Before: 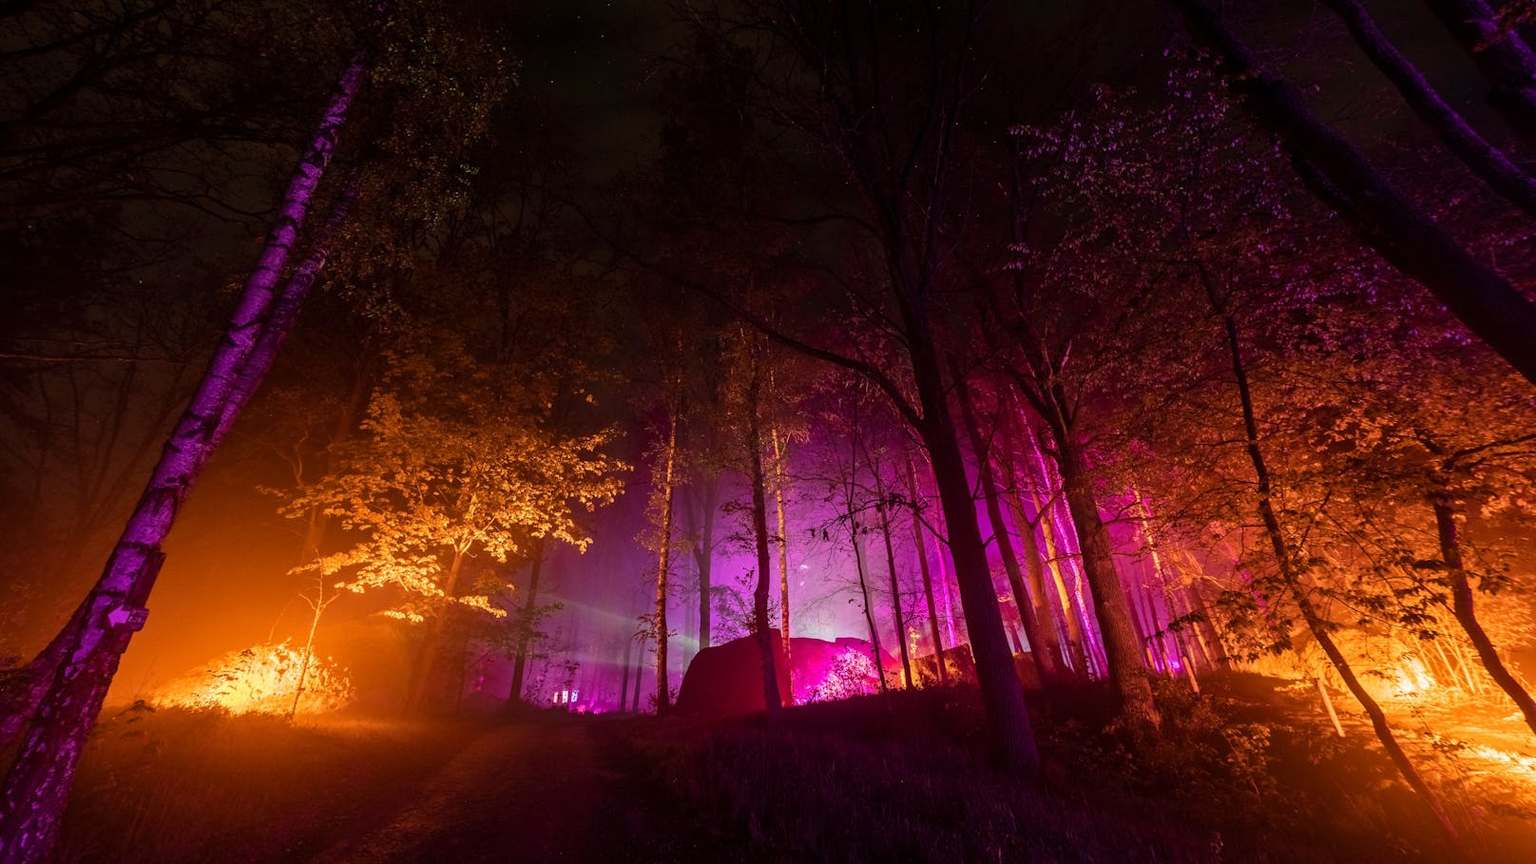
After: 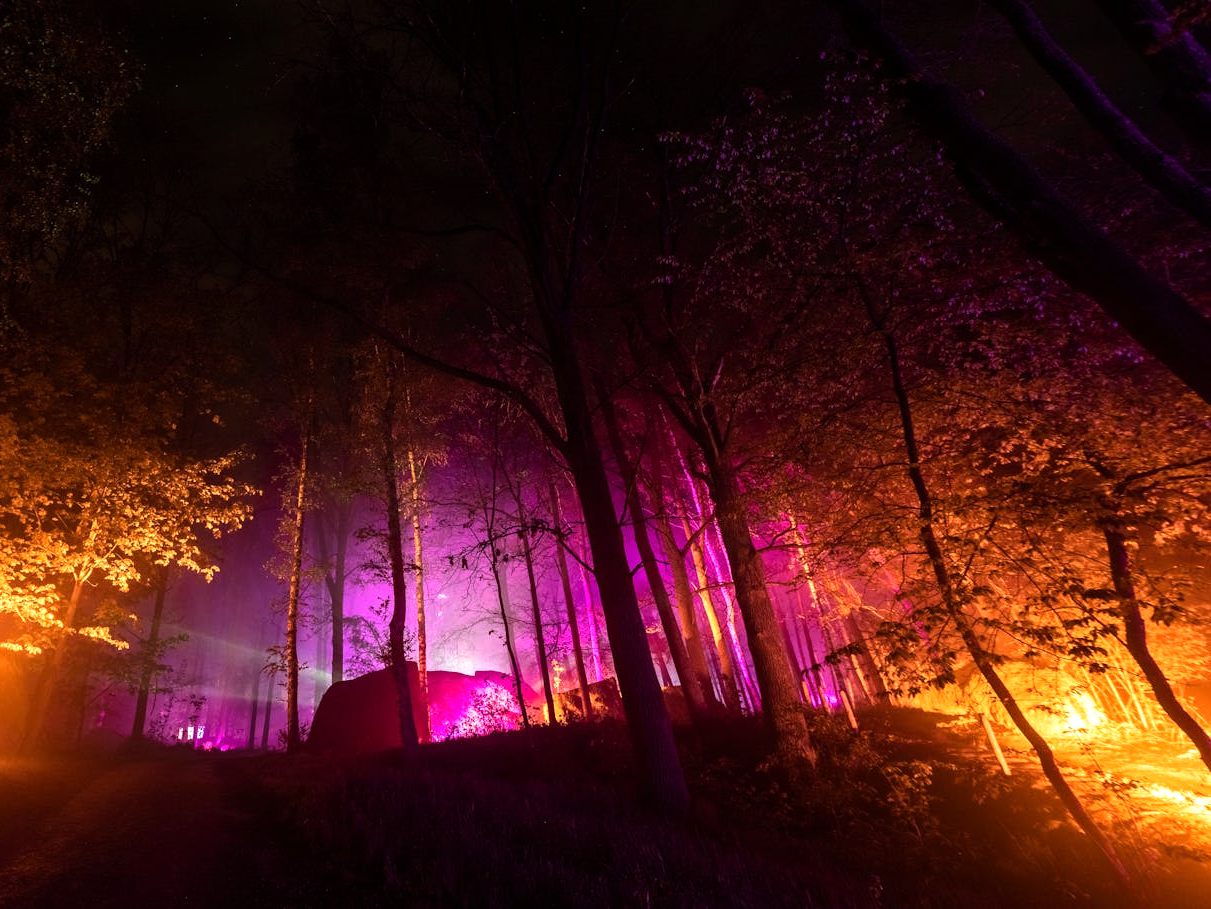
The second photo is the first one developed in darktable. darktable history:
crop and rotate: left 25.041%
tone equalizer: -8 EV -0.764 EV, -7 EV -0.686 EV, -6 EV -0.608 EV, -5 EV -0.38 EV, -3 EV 0.392 EV, -2 EV 0.6 EV, -1 EV 0.691 EV, +0 EV 0.768 EV, edges refinement/feathering 500, mask exposure compensation -1.57 EV, preserve details guided filter
